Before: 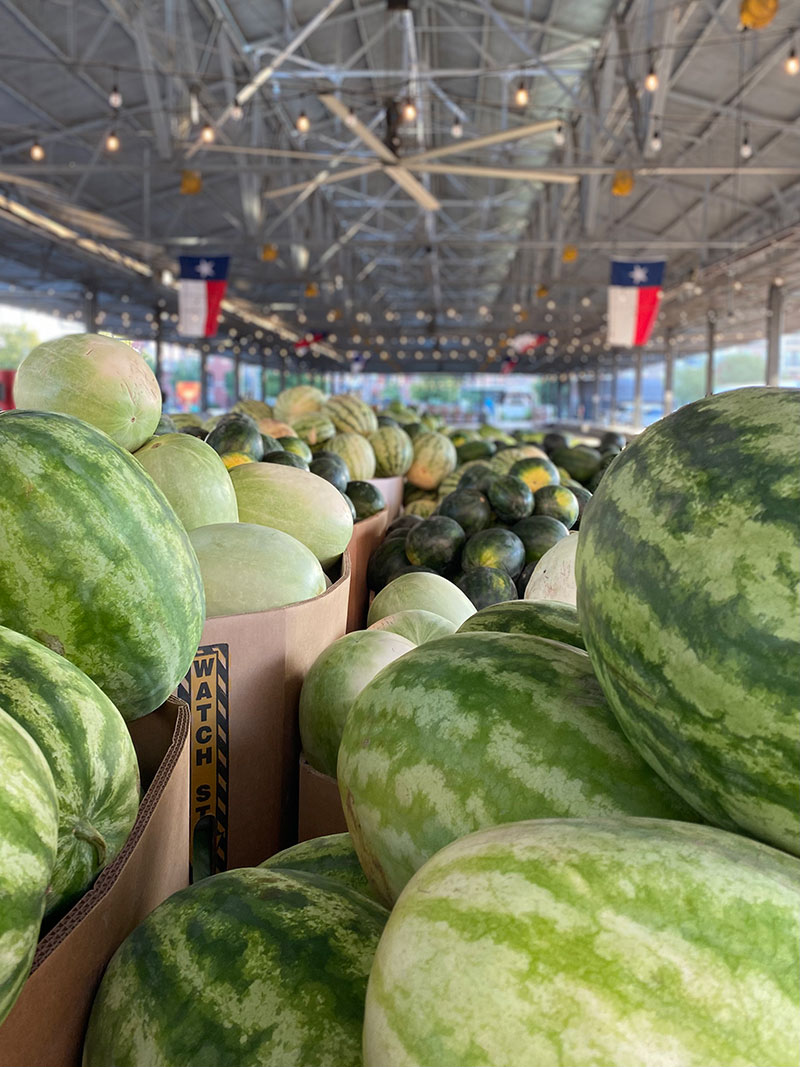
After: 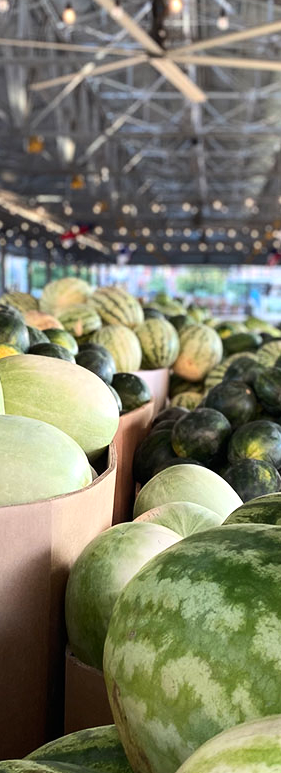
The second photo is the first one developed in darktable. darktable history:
crop and rotate: left 29.476%, top 10.214%, right 35.32%, bottom 17.333%
tone equalizer: -8 EV -0.417 EV, -7 EV -0.389 EV, -6 EV -0.333 EV, -5 EV -0.222 EV, -3 EV 0.222 EV, -2 EV 0.333 EV, -1 EV 0.389 EV, +0 EV 0.417 EV, edges refinement/feathering 500, mask exposure compensation -1.57 EV, preserve details no
contrast brightness saturation: contrast 0.15, brightness 0.05
